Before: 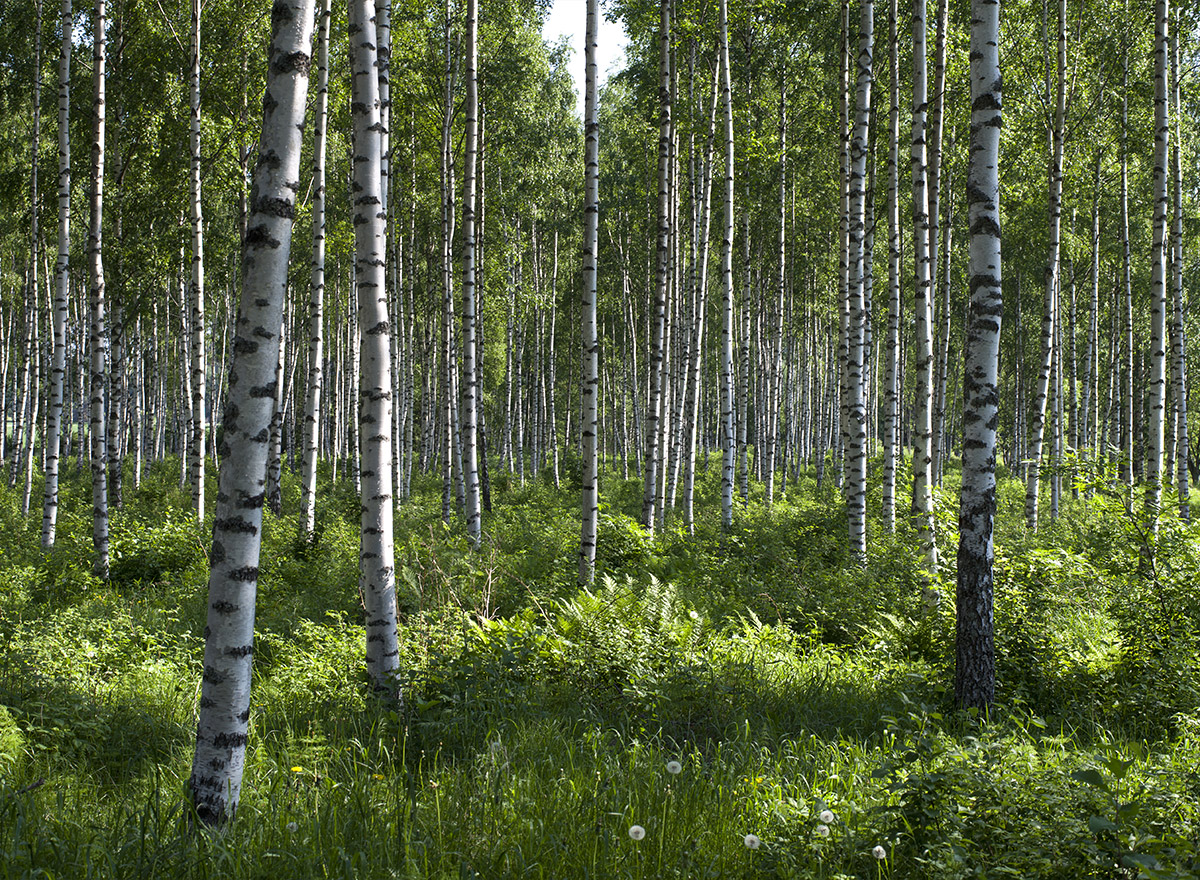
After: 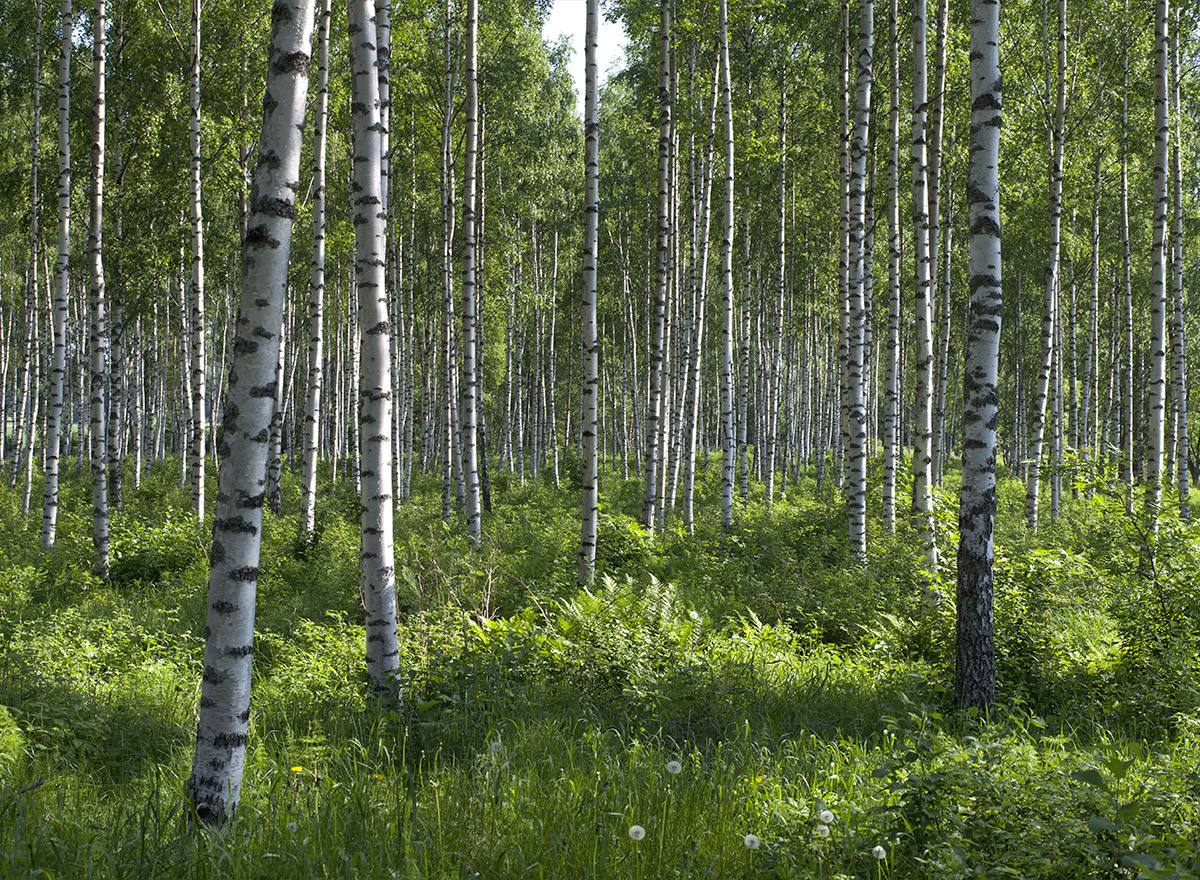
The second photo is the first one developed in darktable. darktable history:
shadows and highlights: highlights color adjustment 41.57%
